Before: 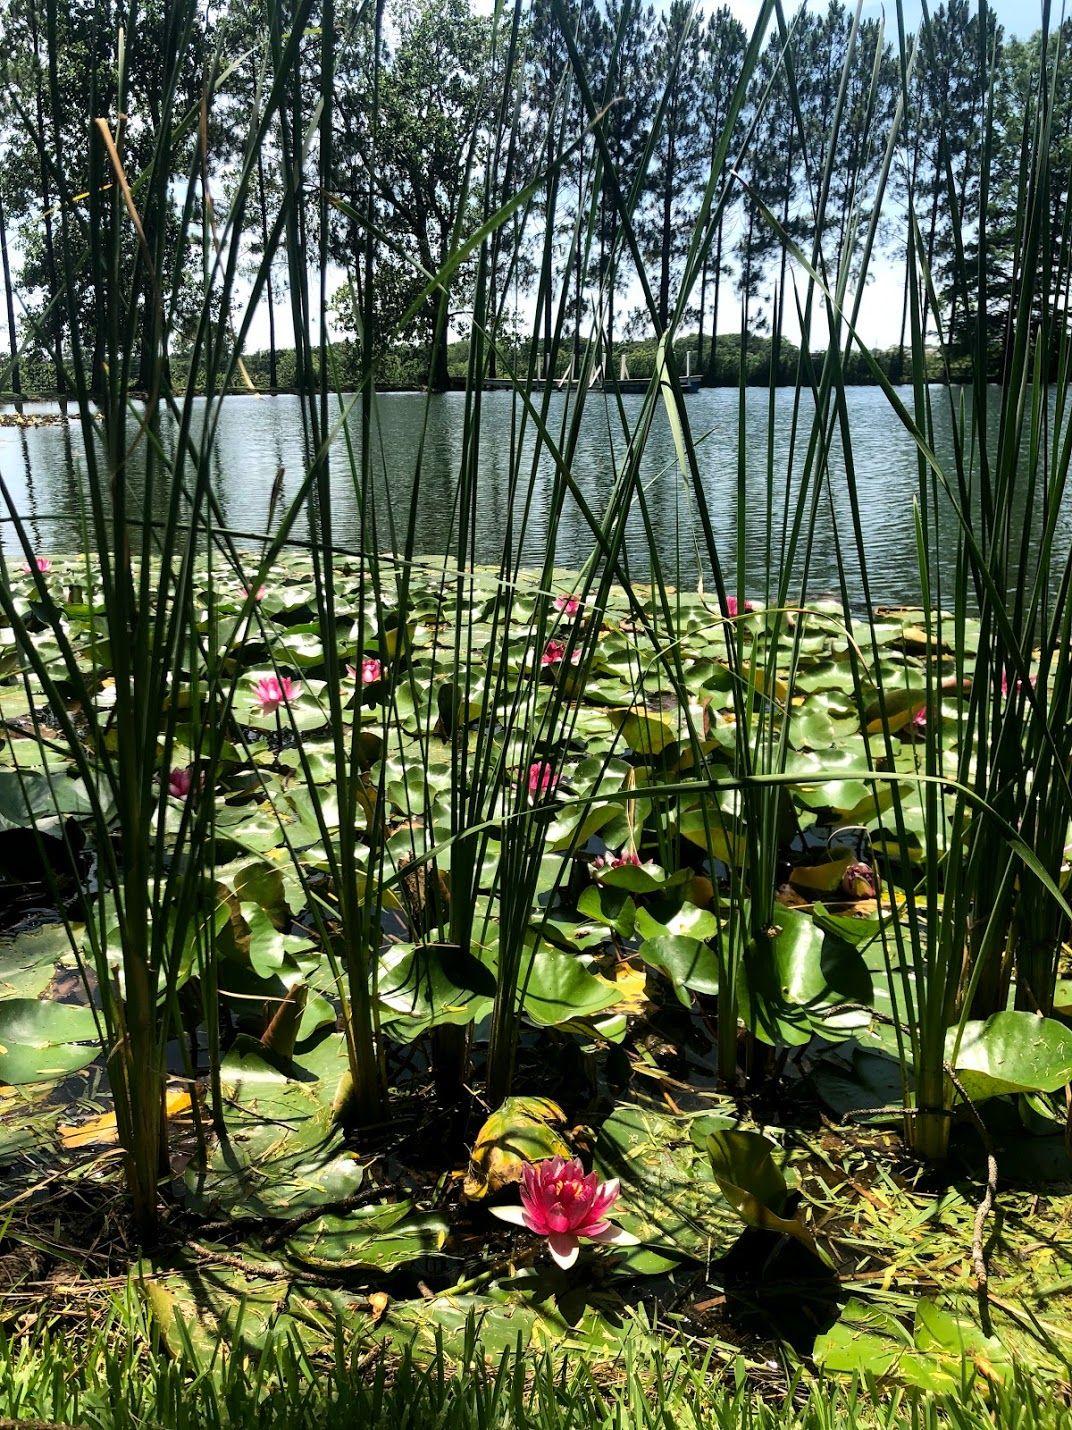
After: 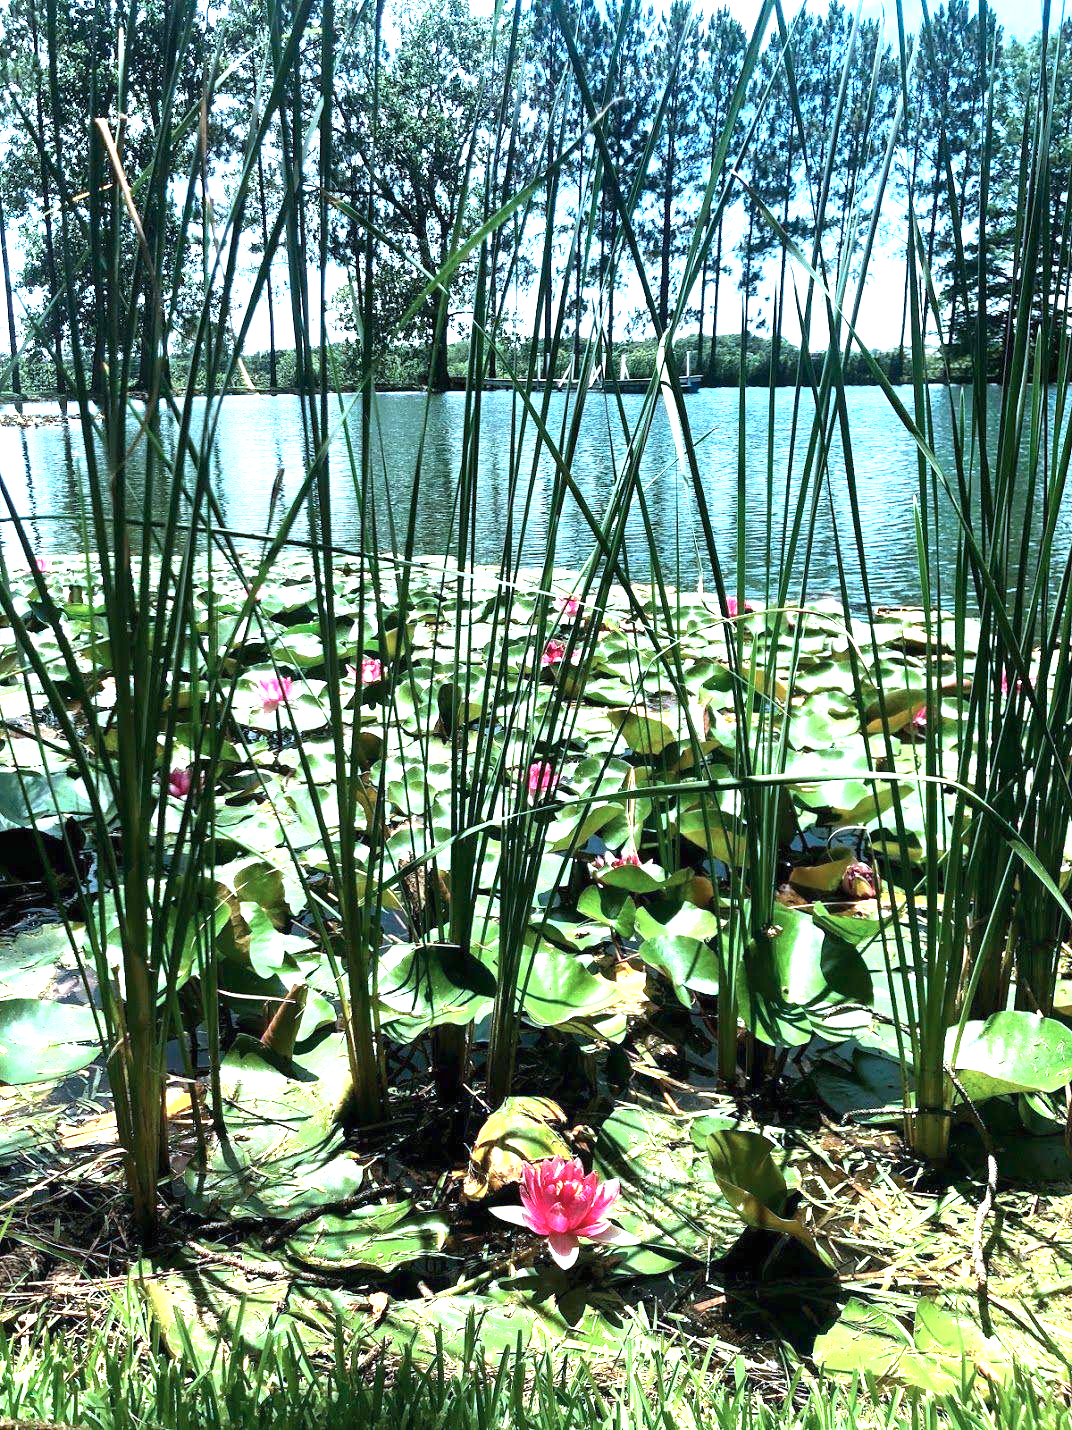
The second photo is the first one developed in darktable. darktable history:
exposure: black level correction 0, exposure 1.521 EV, compensate exposure bias true, compensate highlight preservation false
color correction: highlights a* -9.33, highlights b* -22.75
